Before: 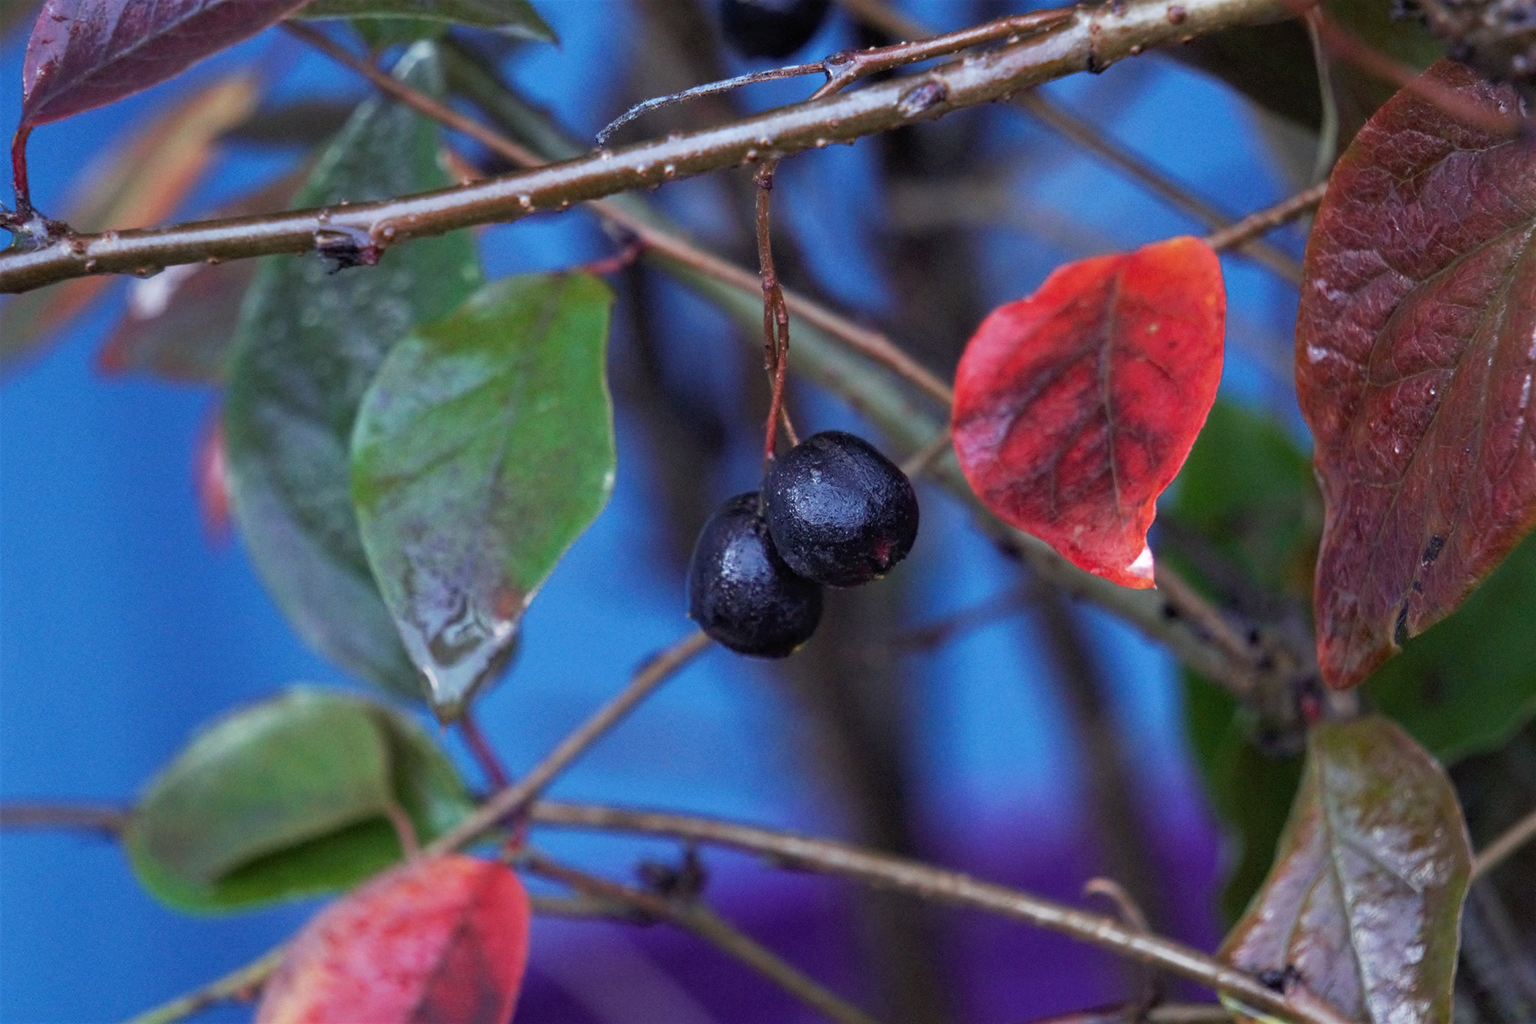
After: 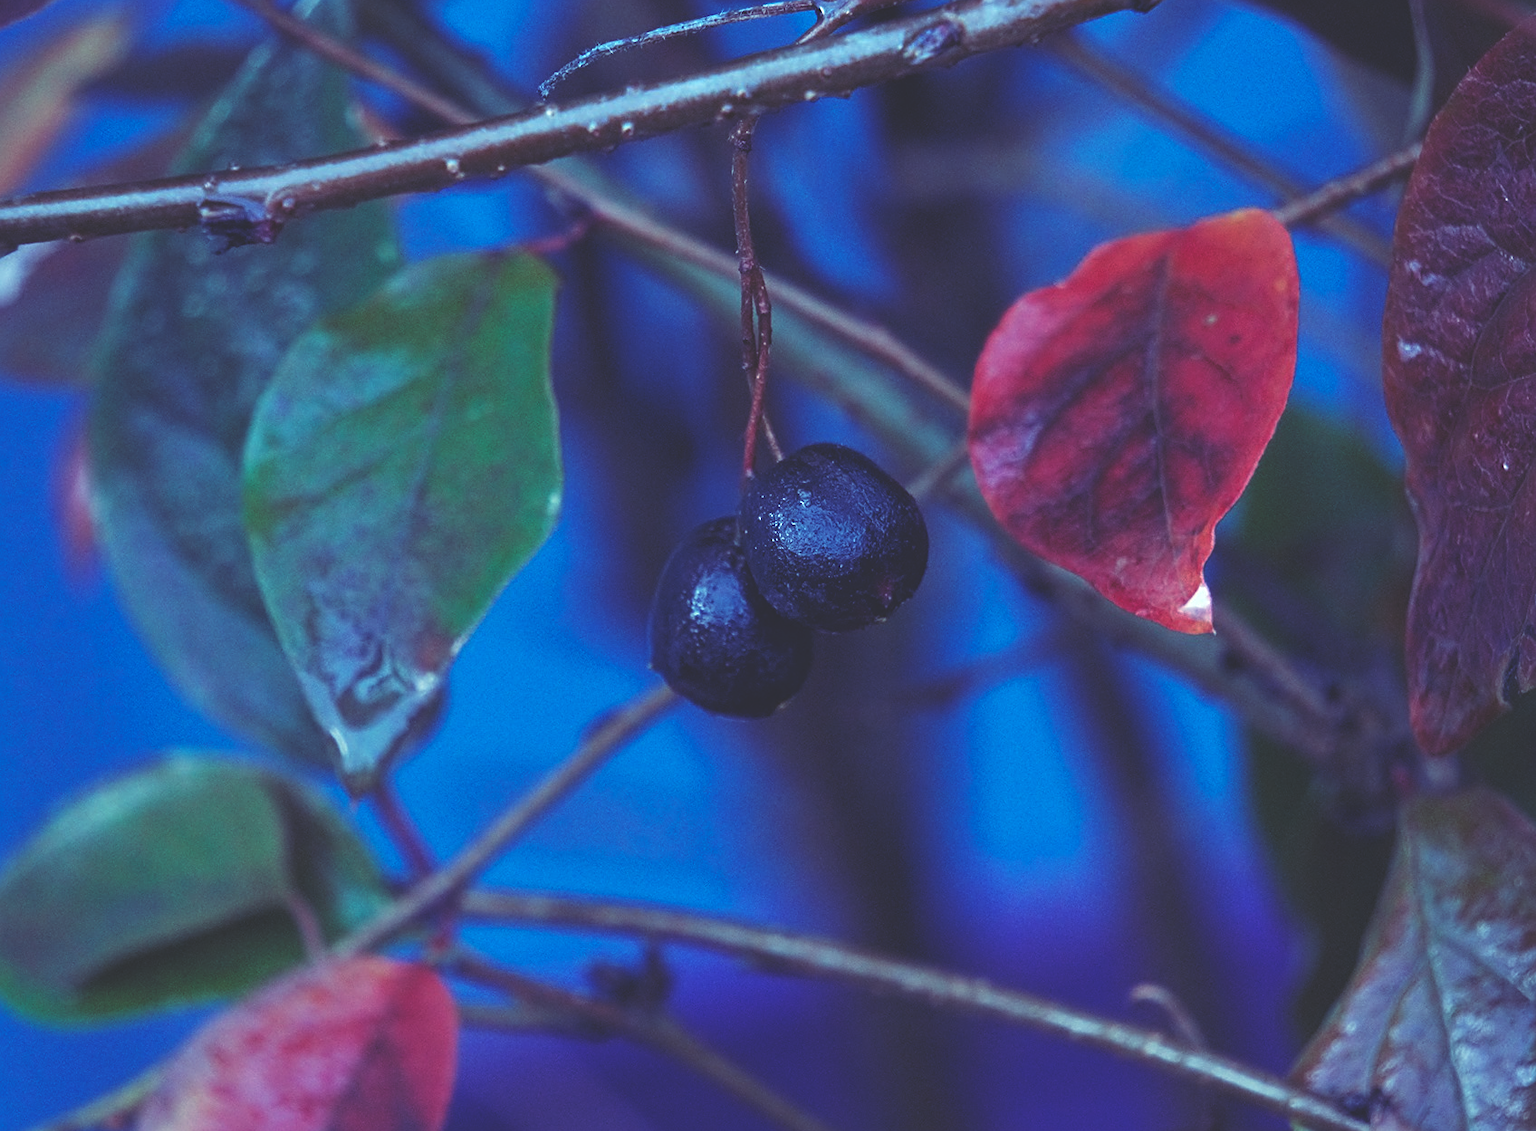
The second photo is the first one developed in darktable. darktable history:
sharpen: on, module defaults
rgb curve: curves: ch0 [(0, 0.186) (0.314, 0.284) (0.576, 0.466) (0.805, 0.691) (0.936, 0.886)]; ch1 [(0, 0.186) (0.314, 0.284) (0.581, 0.534) (0.771, 0.746) (0.936, 0.958)]; ch2 [(0, 0.216) (0.275, 0.39) (1, 1)], mode RGB, independent channels, compensate middle gray true, preserve colors none
crop: left 9.807%, top 6.259%, right 7.334%, bottom 2.177%
